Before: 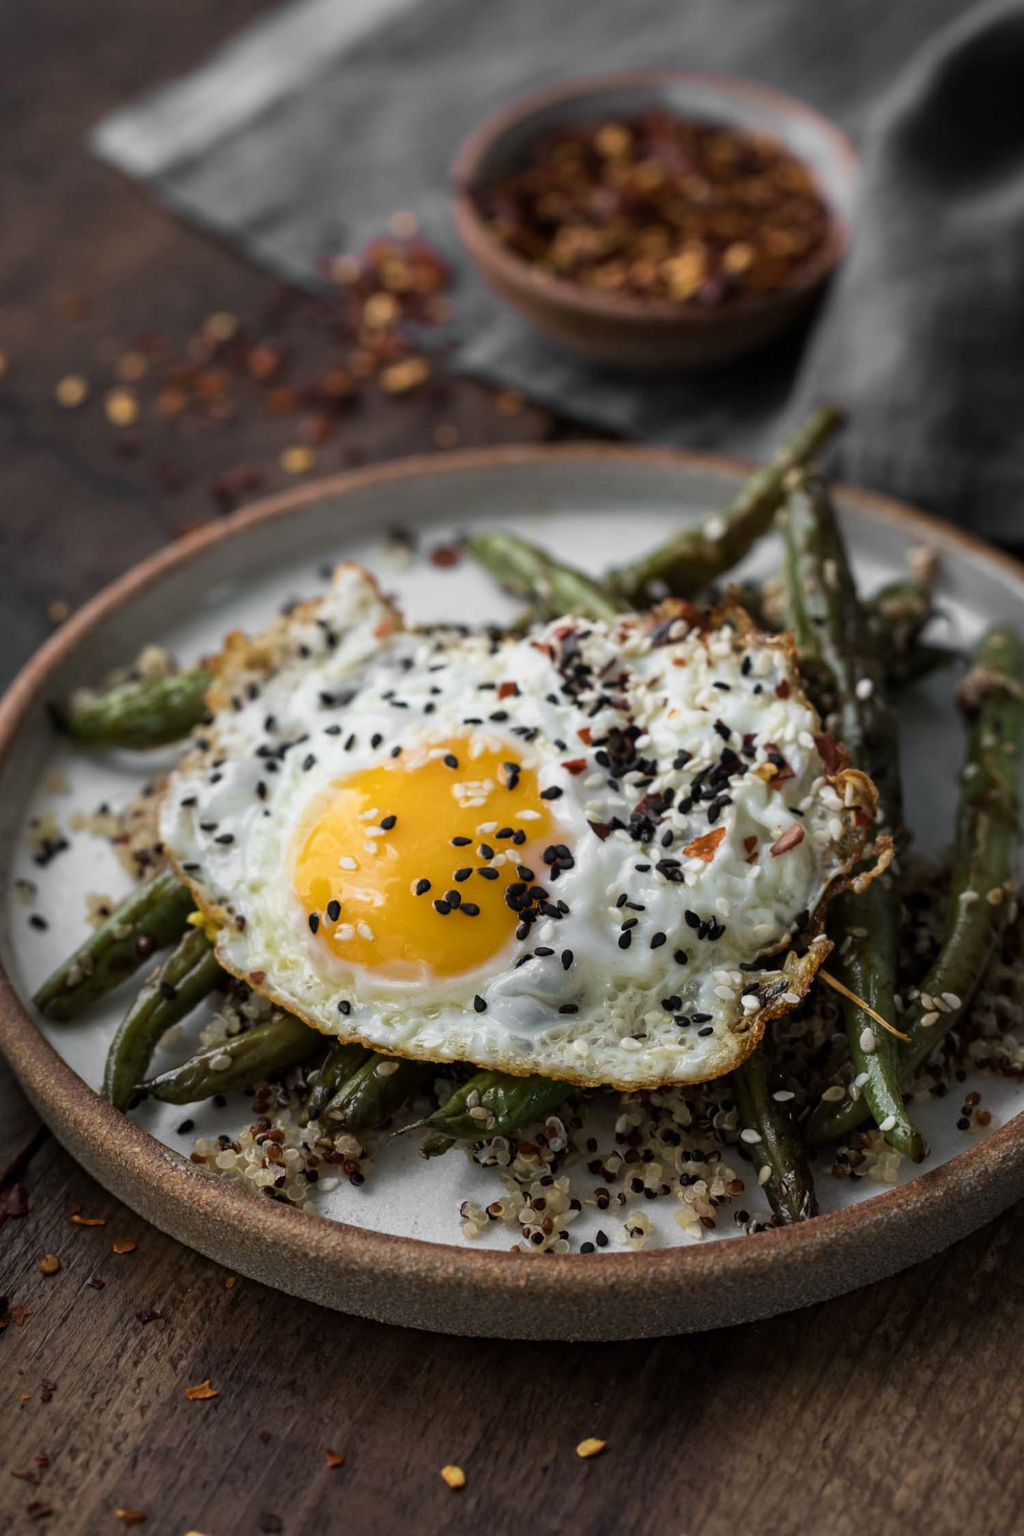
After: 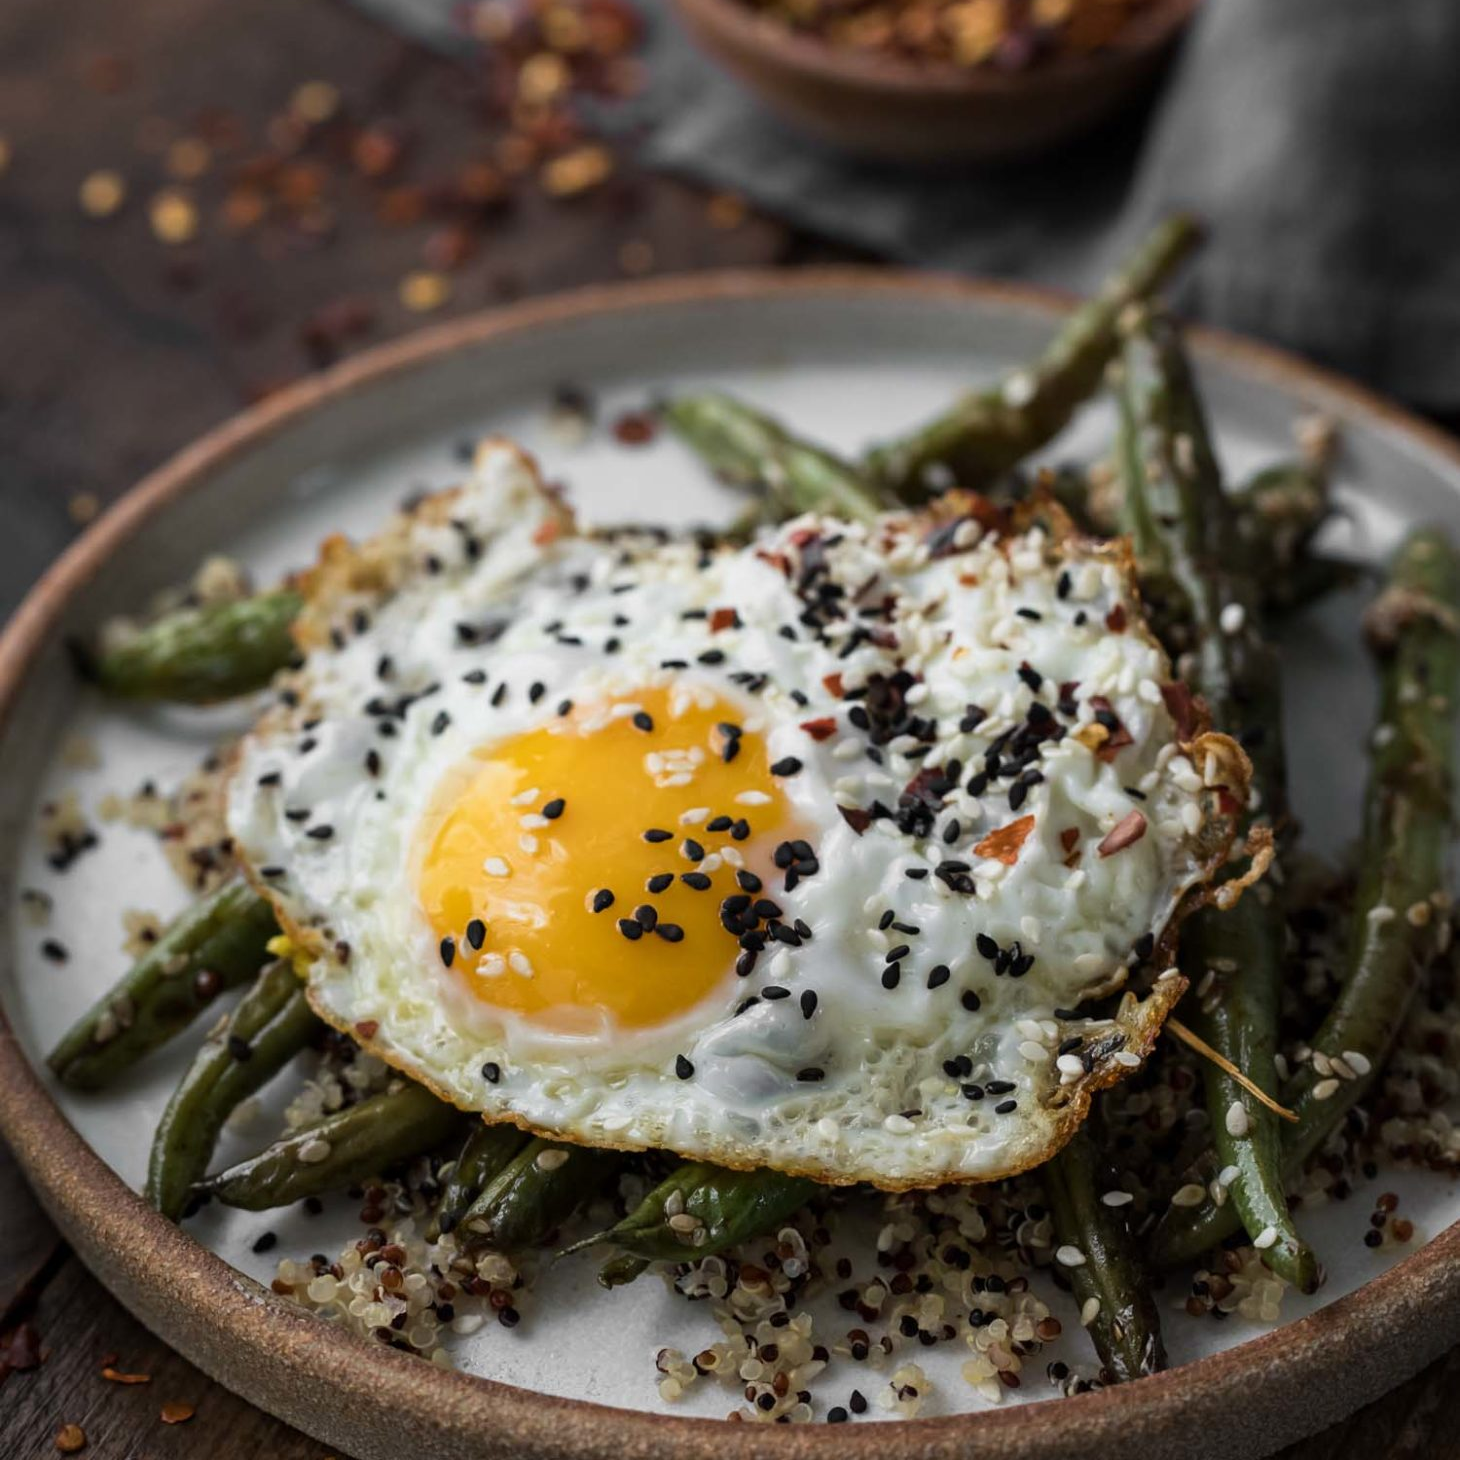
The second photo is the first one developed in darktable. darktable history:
crop: top 16.623%, bottom 16.709%
